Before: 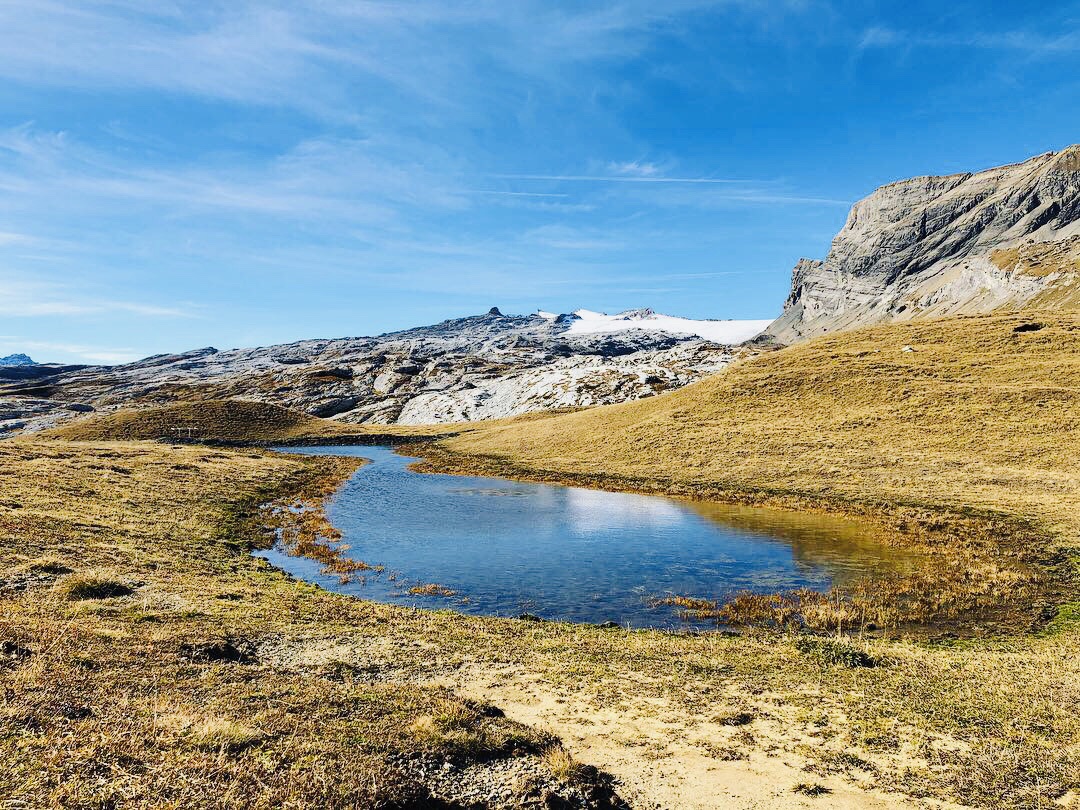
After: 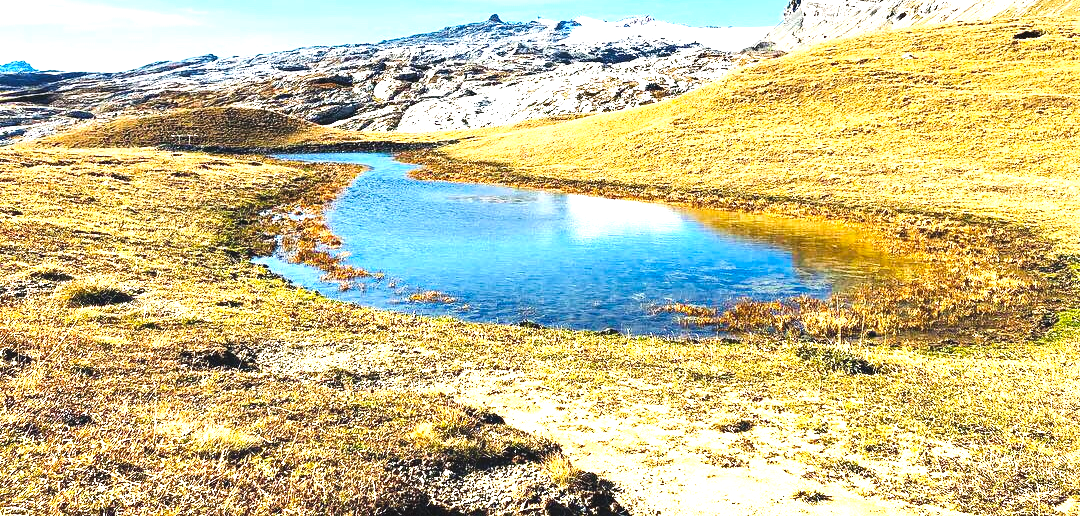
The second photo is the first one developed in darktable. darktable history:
exposure: black level correction -0.002, exposure 1.341 EV, compensate exposure bias true, compensate highlight preservation false
crop and rotate: top 36.288%
